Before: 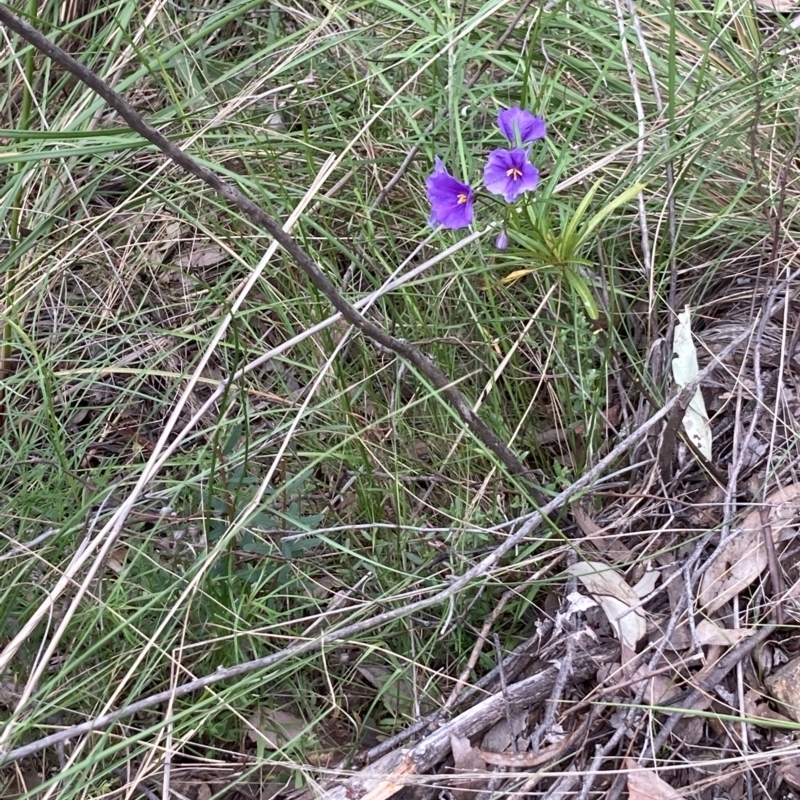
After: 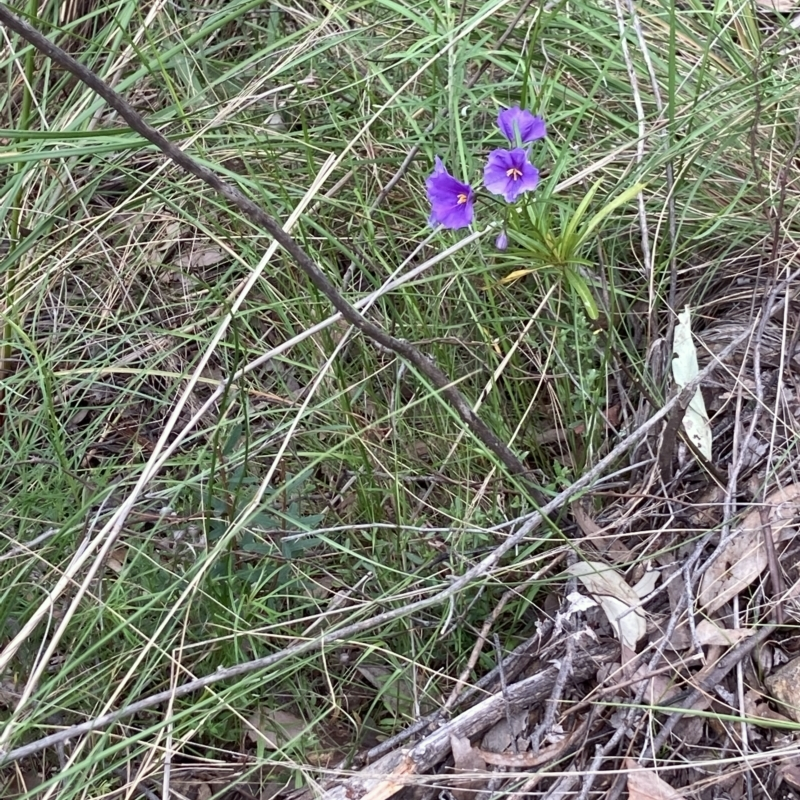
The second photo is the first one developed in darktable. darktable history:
color correction: highlights a* -2.63, highlights b* 2.51
